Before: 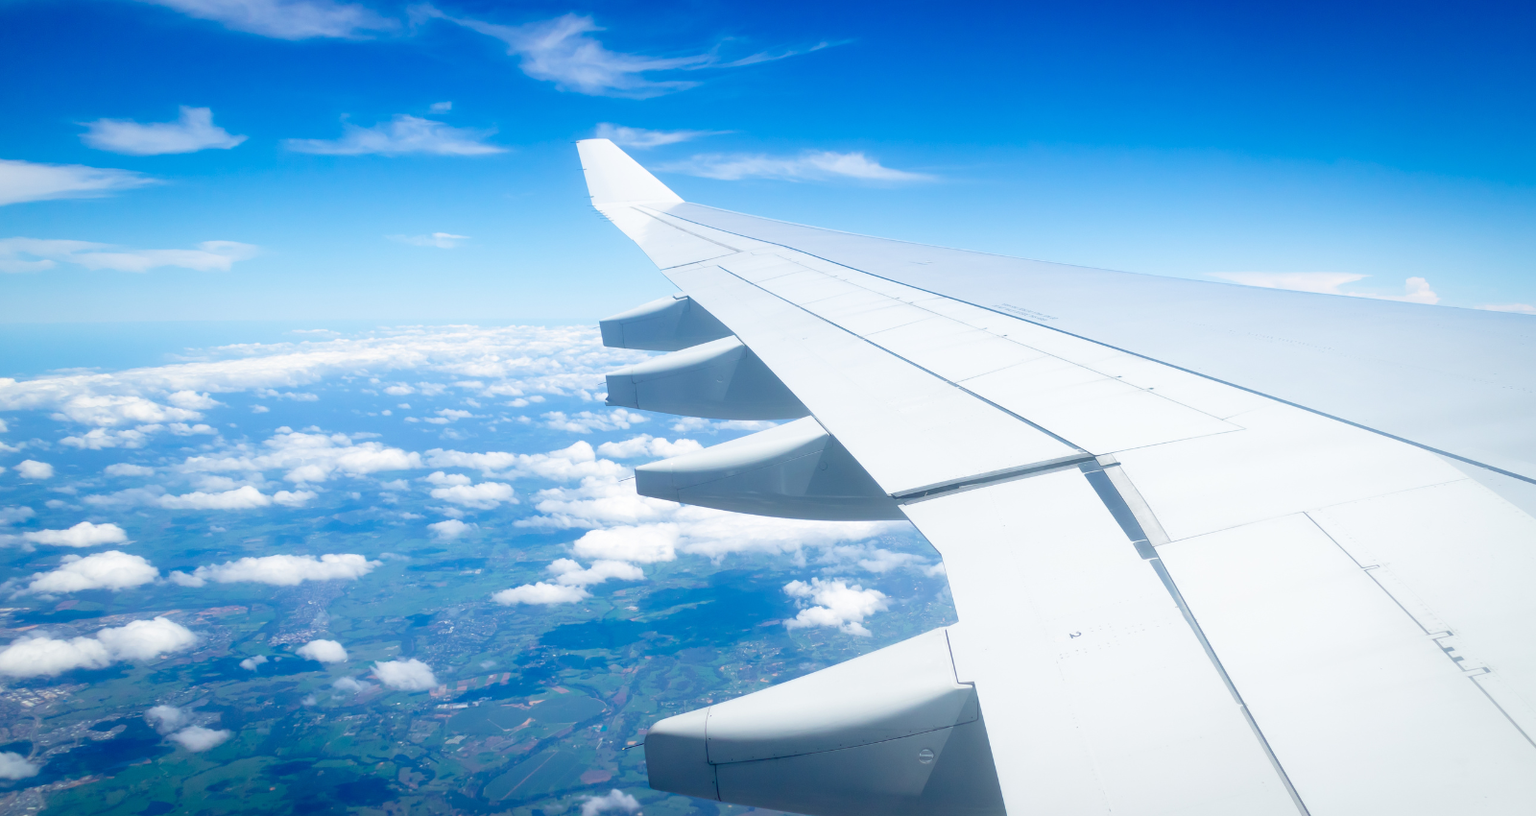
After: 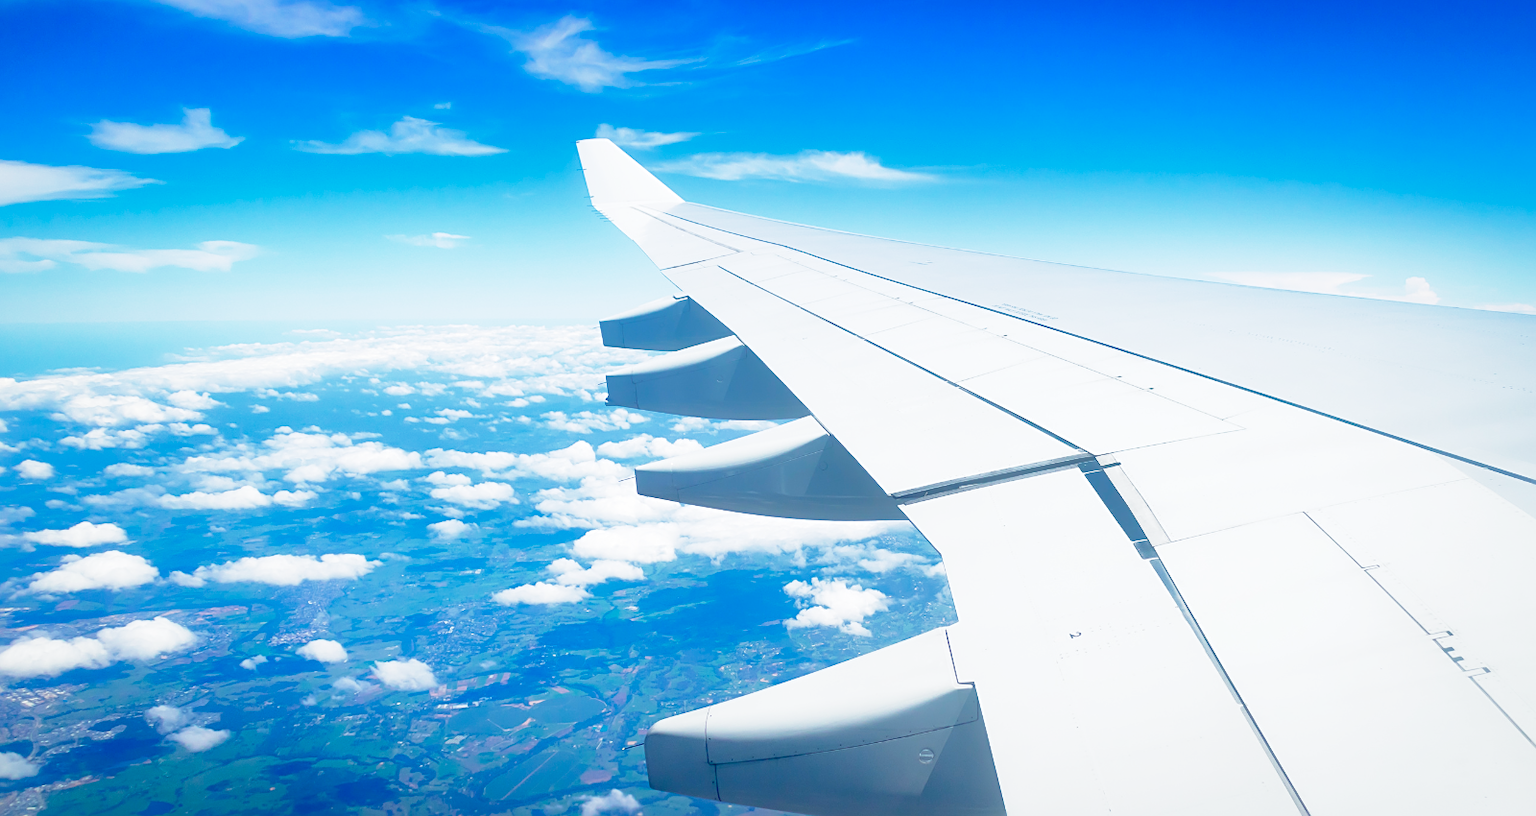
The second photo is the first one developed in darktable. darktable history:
sharpen: on, module defaults
contrast brightness saturation: saturation -0.17
base curve: curves: ch0 [(0, 0) (0.579, 0.807) (1, 1)], preserve colors none
color correction: saturation 1.34
shadows and highlights: on, module defaults
